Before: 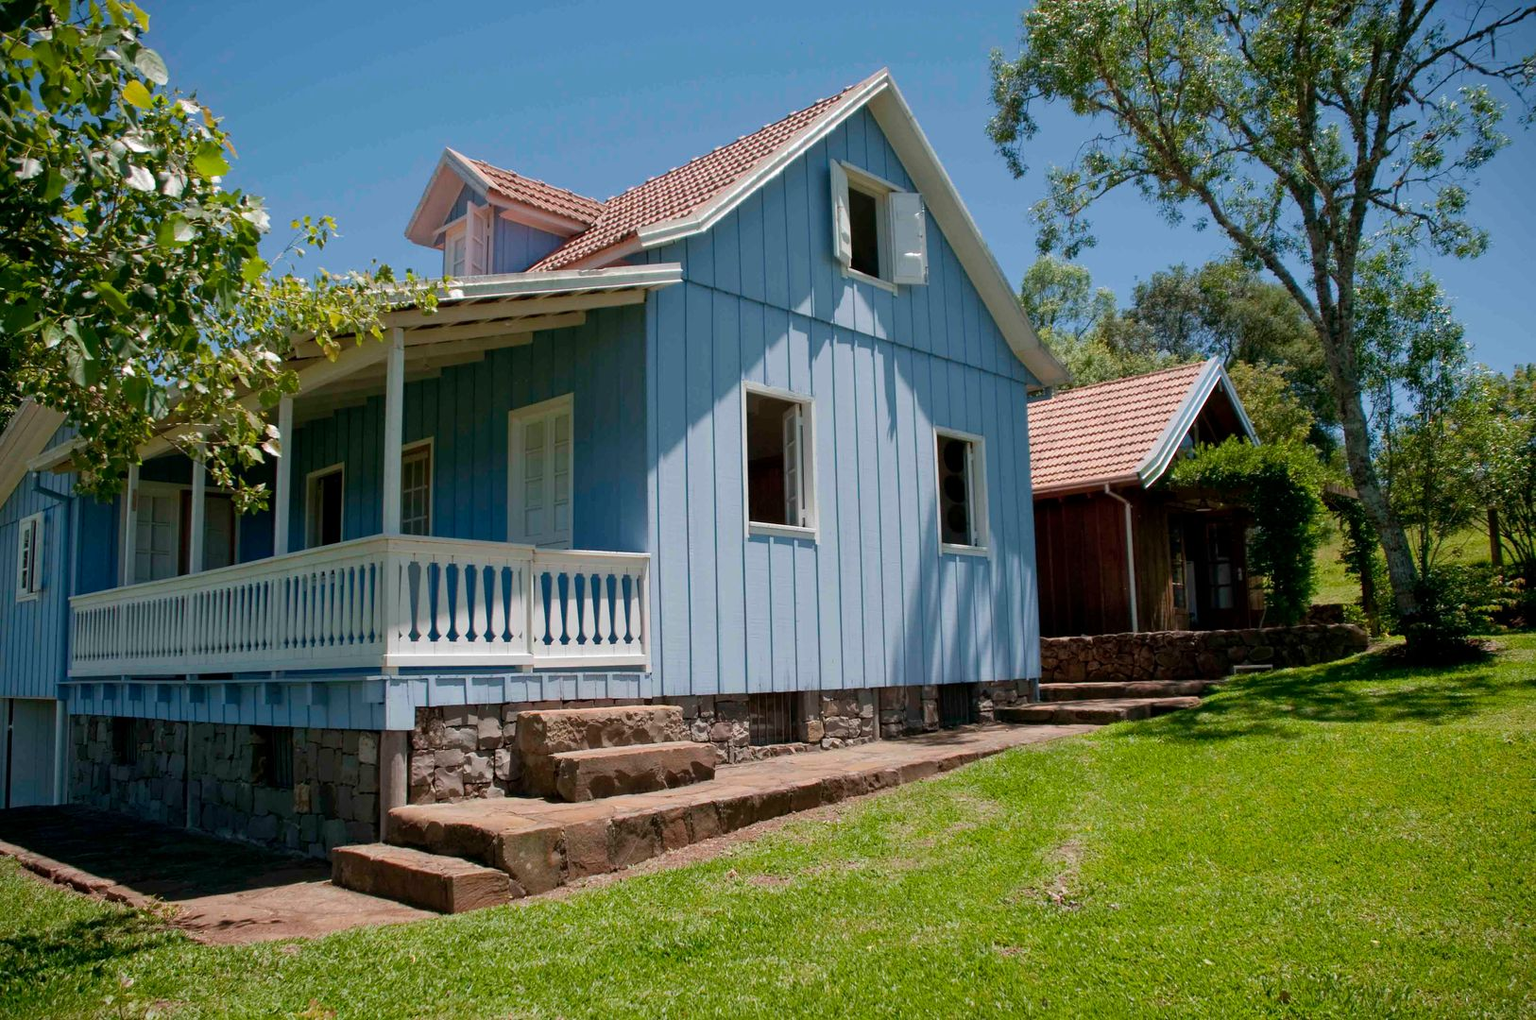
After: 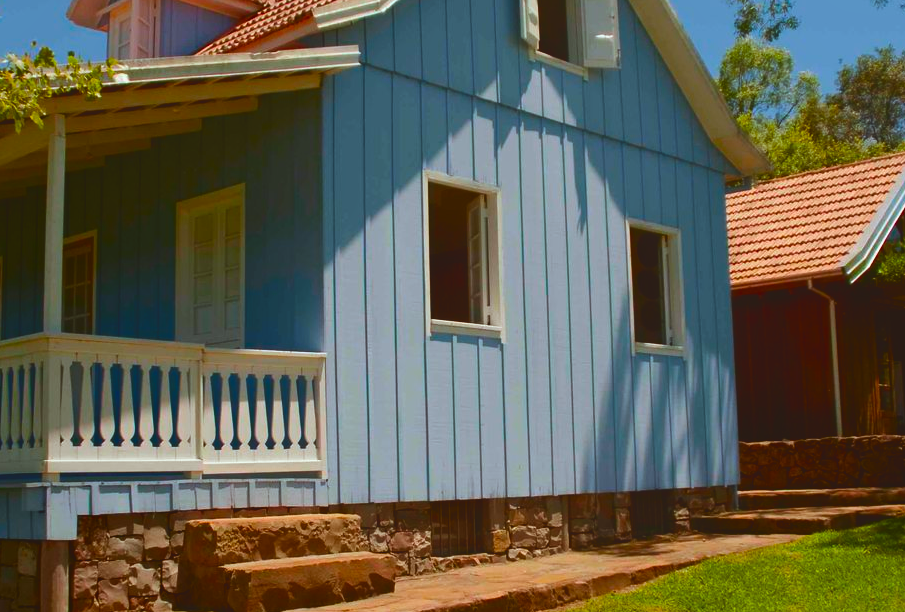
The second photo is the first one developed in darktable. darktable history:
crop and rotate: left 22.305%, top 21.587%, right 22.024%, bottom 21.724%
color balance rgb: power › luminance 9.993%, power › chroma 2.803%, power › hue 59.33°, global offset › luminance 0.466%, perceptual saturation grading › global saturation 25.899%, global vibrance 20%
tone equalizer: -8 EV -0.426 EV, -7 EV -0.394 EV, -6 EV -0.369 EV, -5 EV -0.206 EV, -3 EV 0.228 EV, -2 EV 0.343 EV, -1 EV 0.412 EV, +0 EV 0.419 EV, edges refinement/feathering 500, mask exposure compensation -1.57 EV, preserve details no
local contrast: detail 69%
contrast brightness saturation: brightness -0.195, saturation 0.075
